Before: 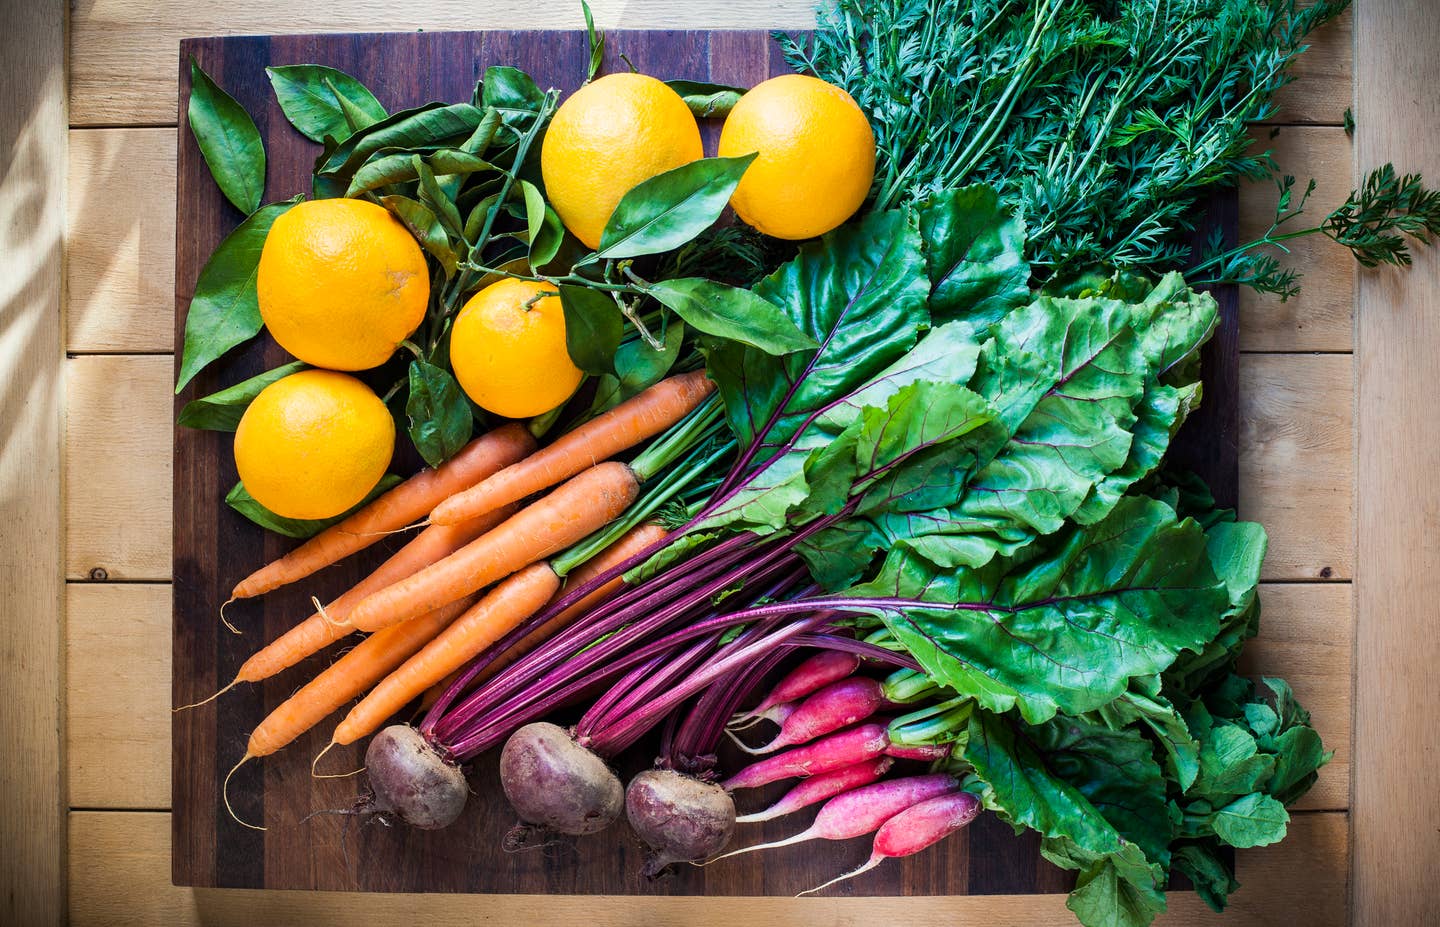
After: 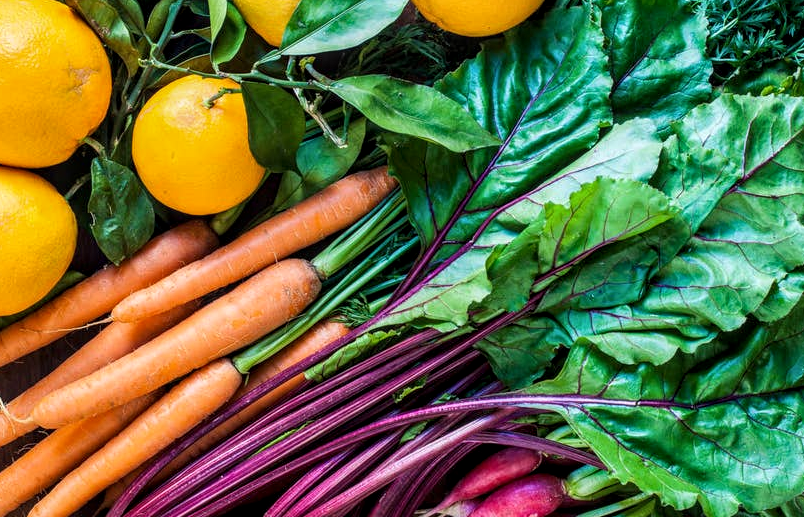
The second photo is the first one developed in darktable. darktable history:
crop and rotate: left 22.13%, top 22.054%, right 22.026%, bottom 22.102%
local contrast: detail 130%
